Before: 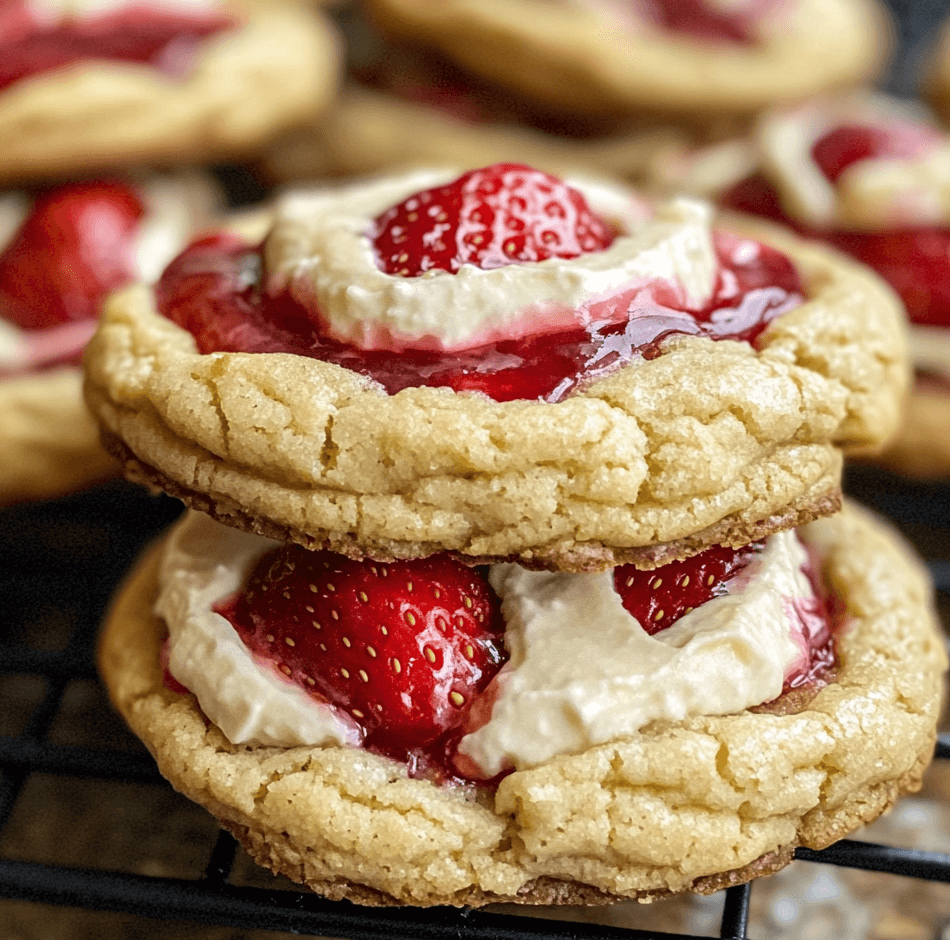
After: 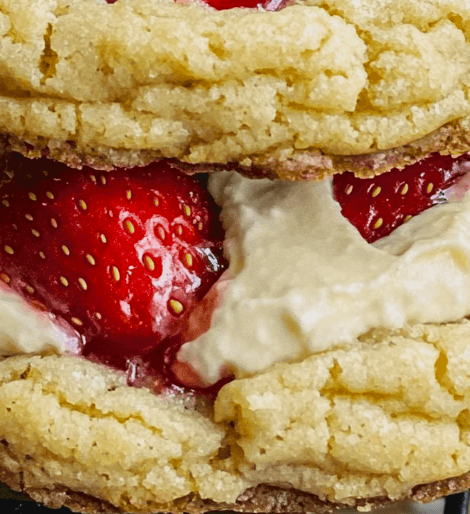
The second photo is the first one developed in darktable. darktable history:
crop: left 29.672%, top 41.786%, right 20.851%, bottom 3.487%
tone curve: curves: ch0 [(0, 0.036) (0.053, 0.068) (0.211, 0.217) (0.519, 0.513) (0.847, 0.82) (0.991, 0.914)]; ch1 [(0, 0) (0.276, 0.206) (0.412, 0.353) (0.482, 0.475) (0.495, 0.5) (0.509, 0.502) (0.563, 0.57) (0.667, 0.672) (0.788, 0.809) (1, 1)]; ch2 [(0, 0) (0.438, 0.456) (0.473, 0.47) (0.503, 0.503) (0.523, 0.528) (0.562, 0.571) (0.612, 0.61) (0.679, 0.72) (1, 1)], color space Lab, independent channels, preserve colors none
